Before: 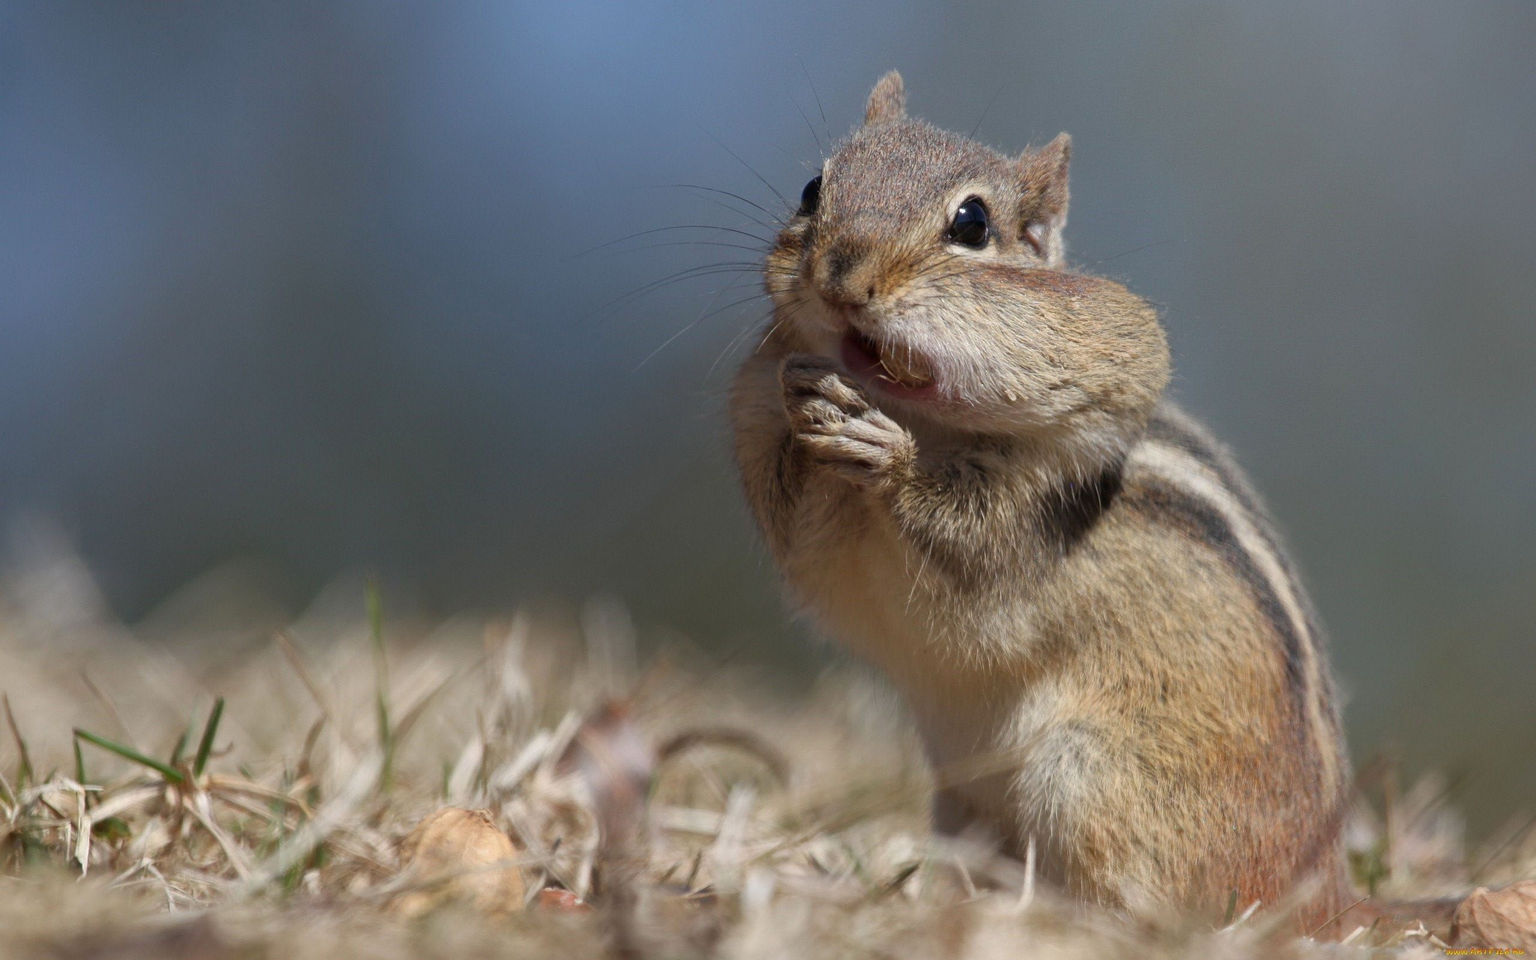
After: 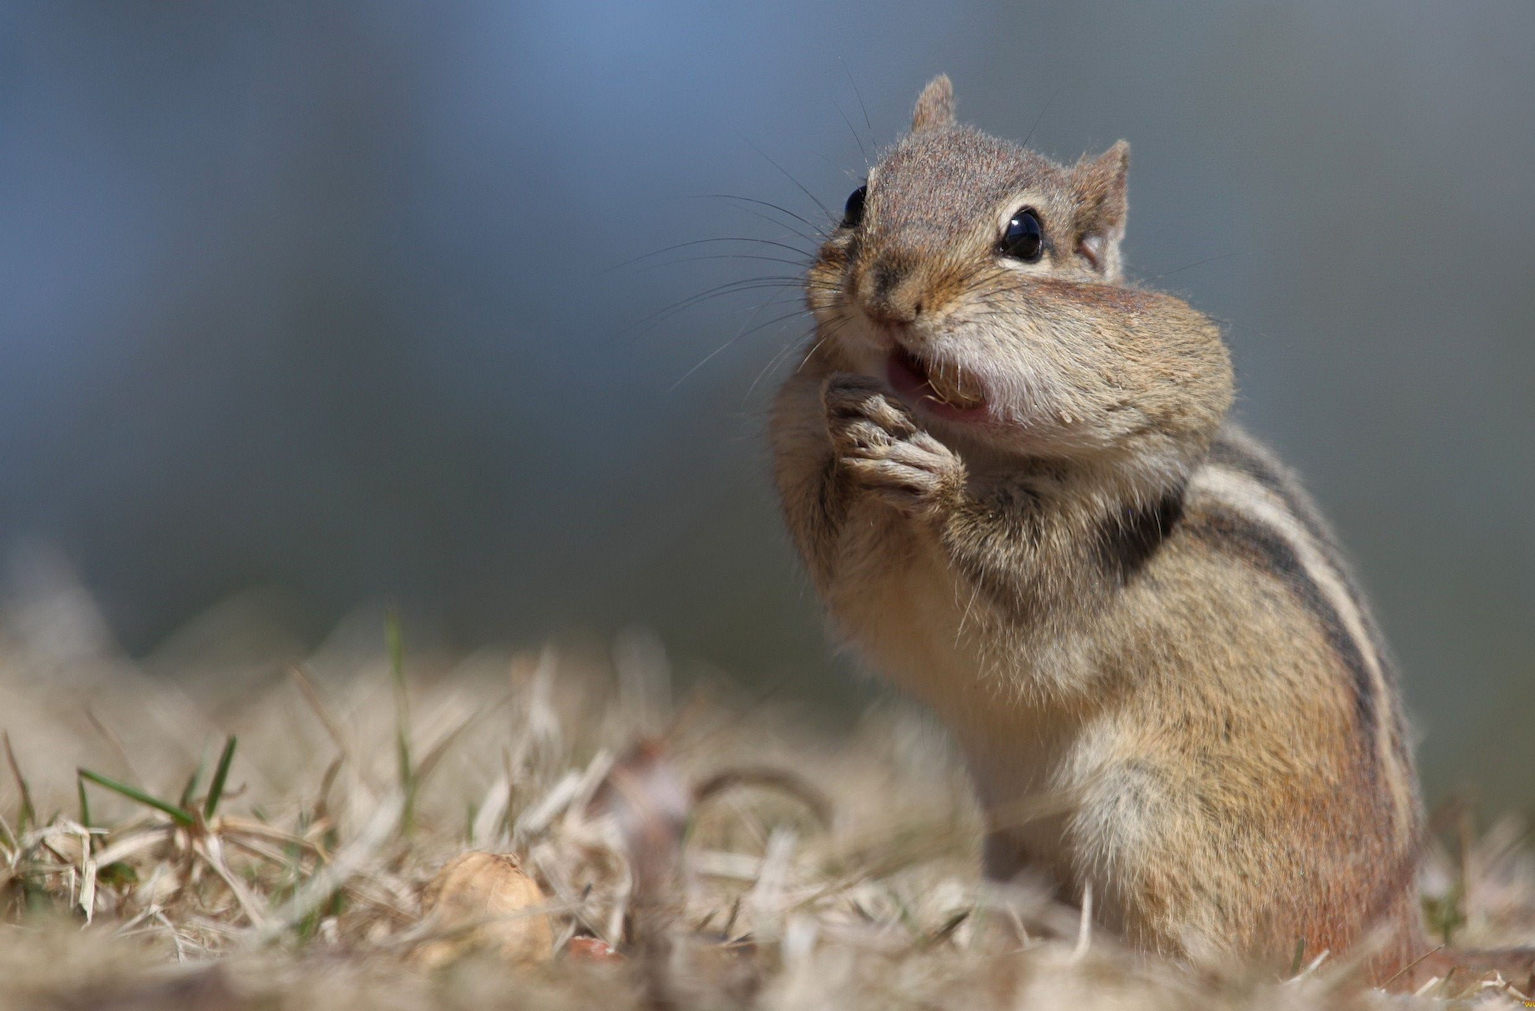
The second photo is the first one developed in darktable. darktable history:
crop and rotate: left 0%, right 5.122%
